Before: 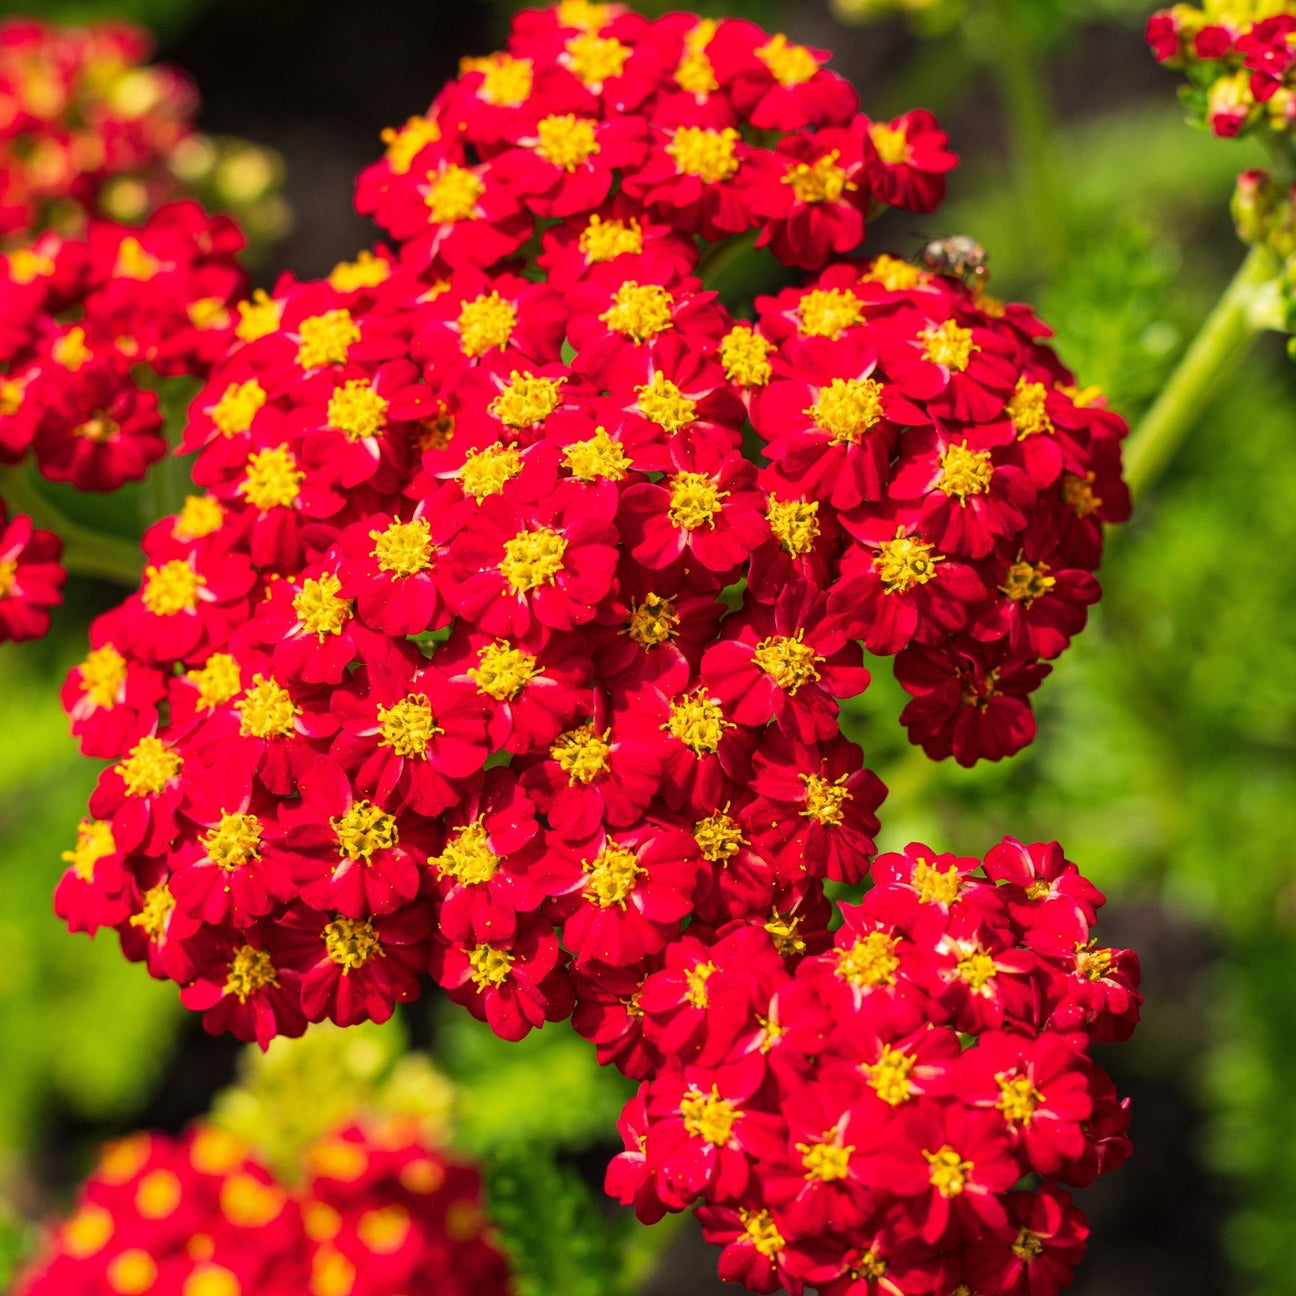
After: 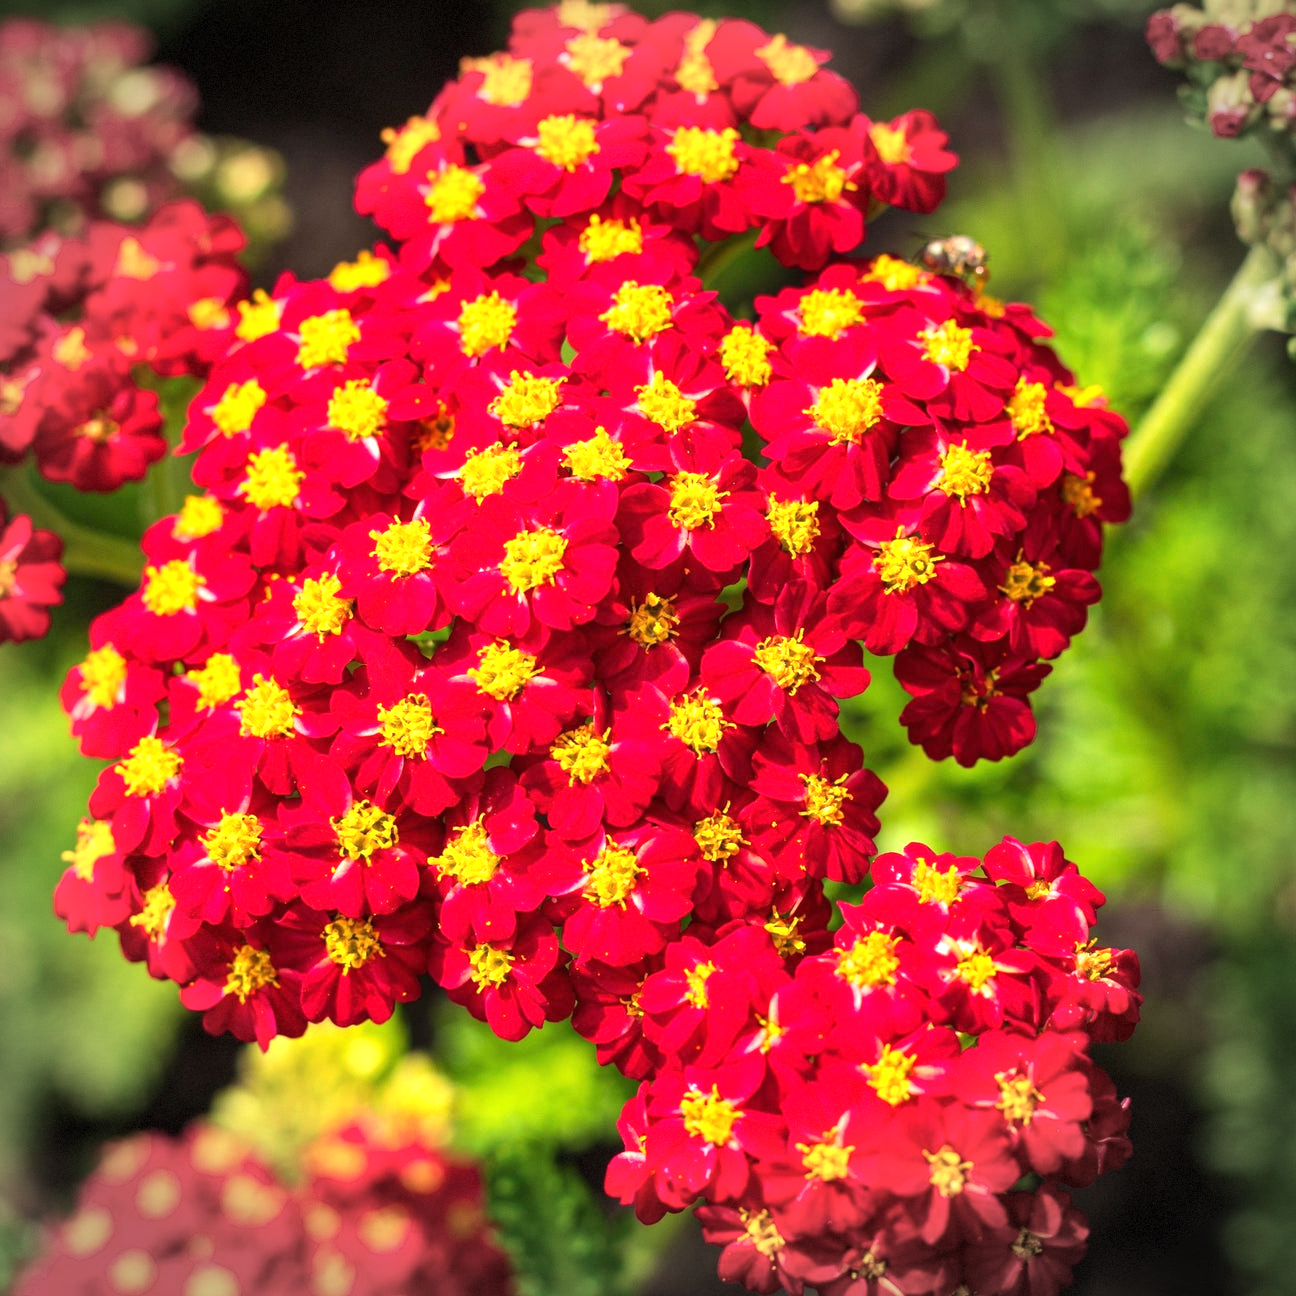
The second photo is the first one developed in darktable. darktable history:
exposure: black level correction 0, exposure 0.691 EV, compensate highlight preservation false
vignetting: width/height ratio 1.09, dithering 8-bit output
